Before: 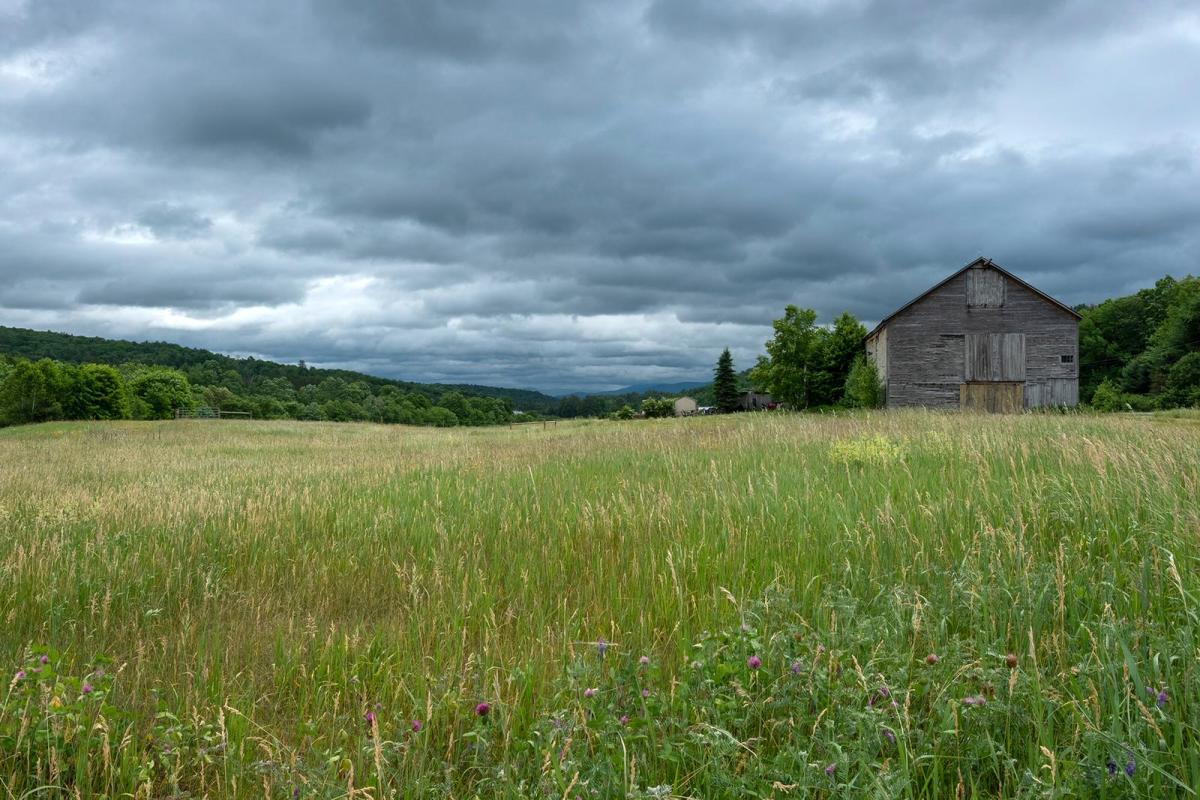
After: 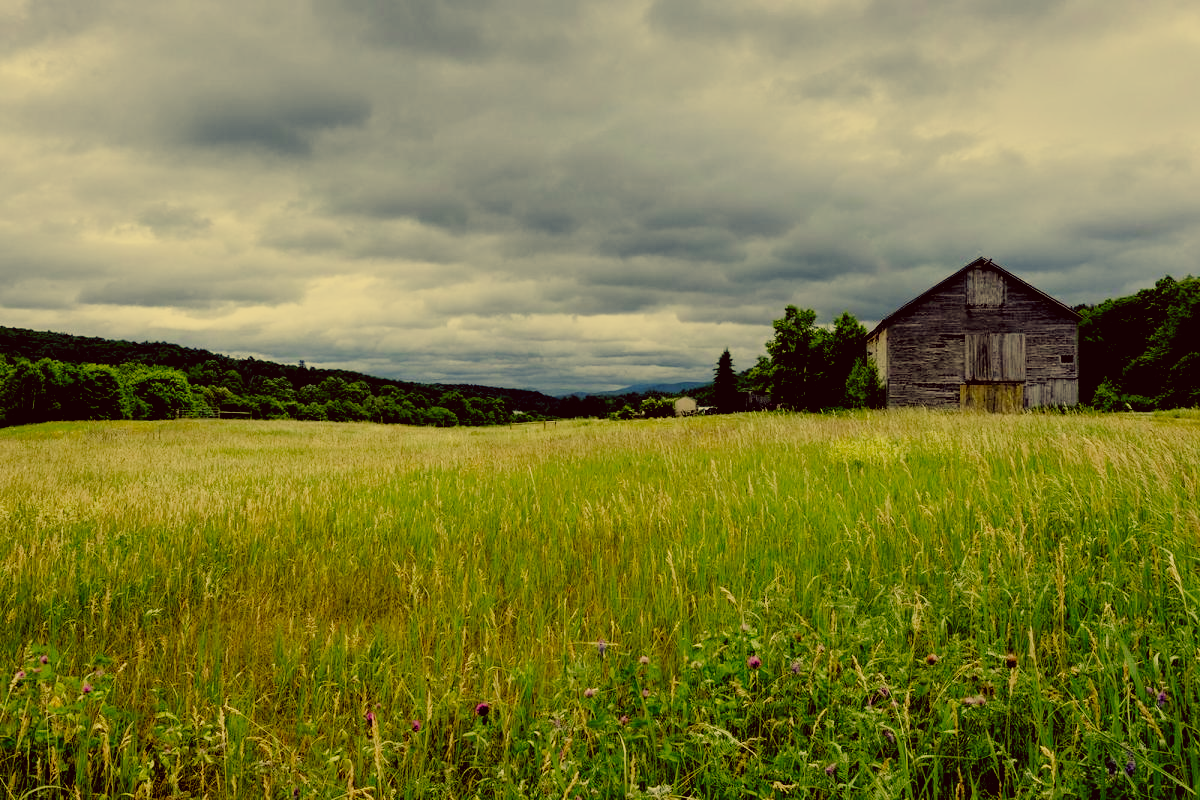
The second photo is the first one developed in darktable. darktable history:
filmic rgb: black relative exposure -2.81 EV, white relative exposure 4.56 EV, hardness 1.72, contrast 1.259, add noise in highlights 0.001, preserve chrominance no, color science v3 (2019), use custom middle-gray values true, contrast in highlights soft
tone equalizer: on, module defaults
color correction: highlights a* -0.343, highlights b* 39.95, shadows a* 9.42, shadows b* -0.46
